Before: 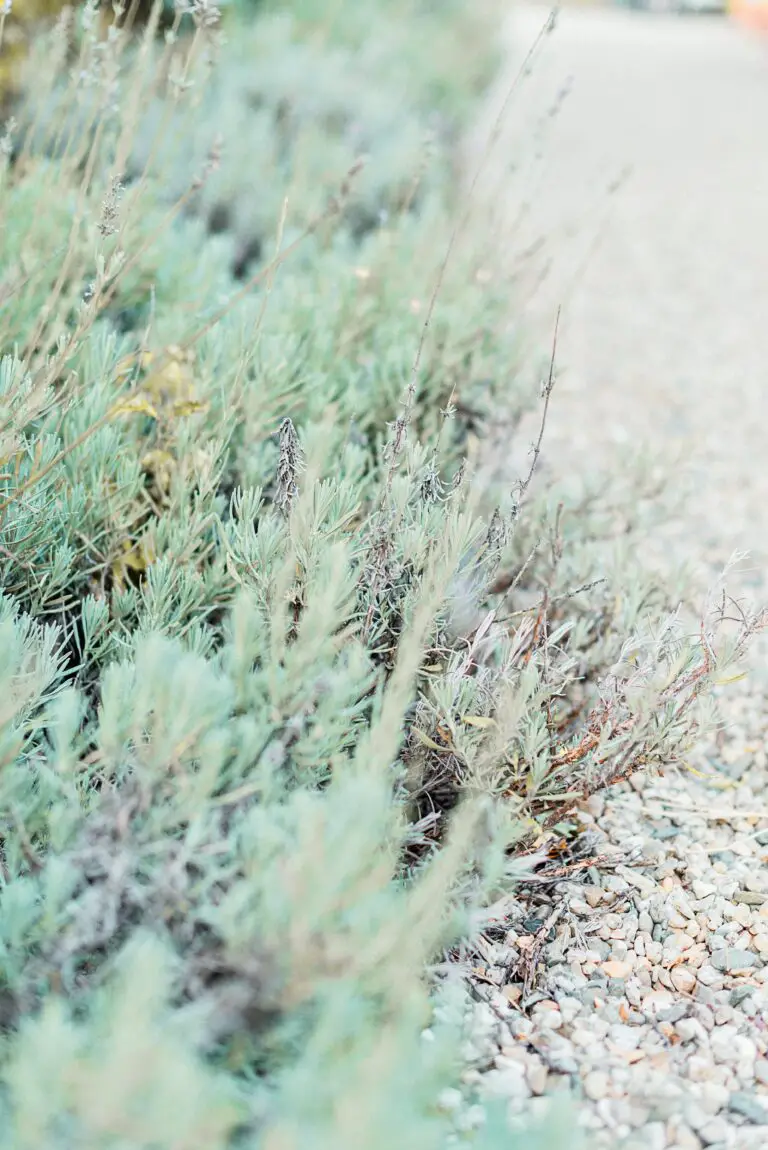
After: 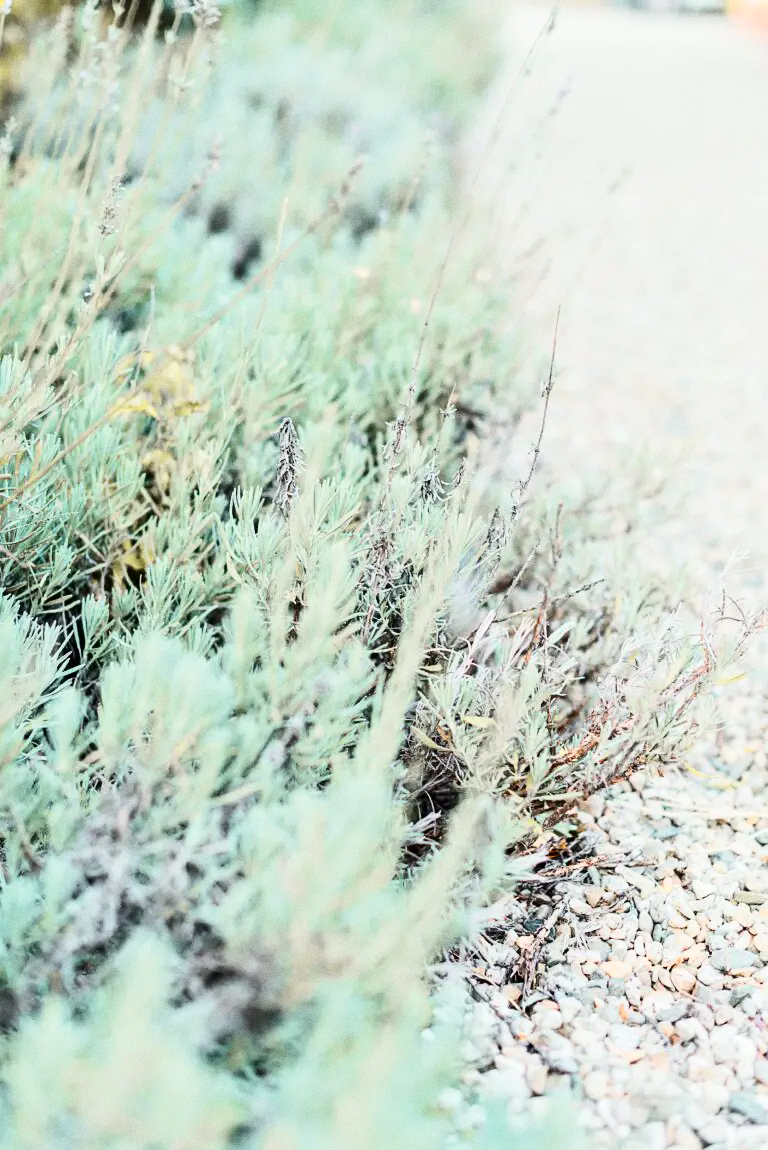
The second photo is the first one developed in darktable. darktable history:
grain: coarseness 0.09 ISO
contrast brightness saturation: contrast 0.28
